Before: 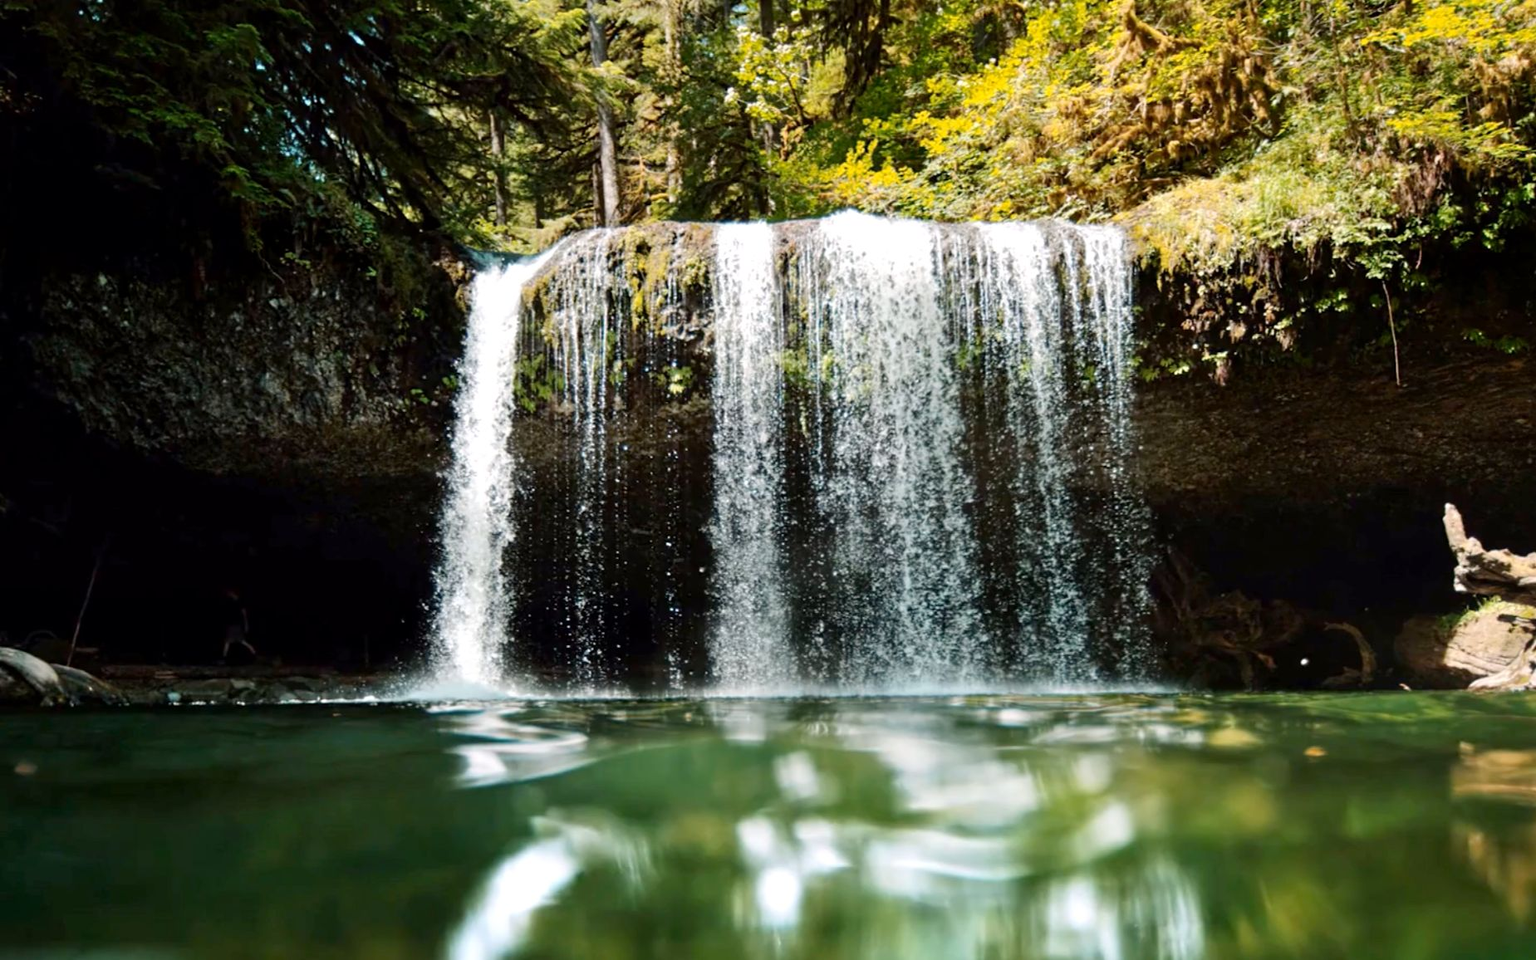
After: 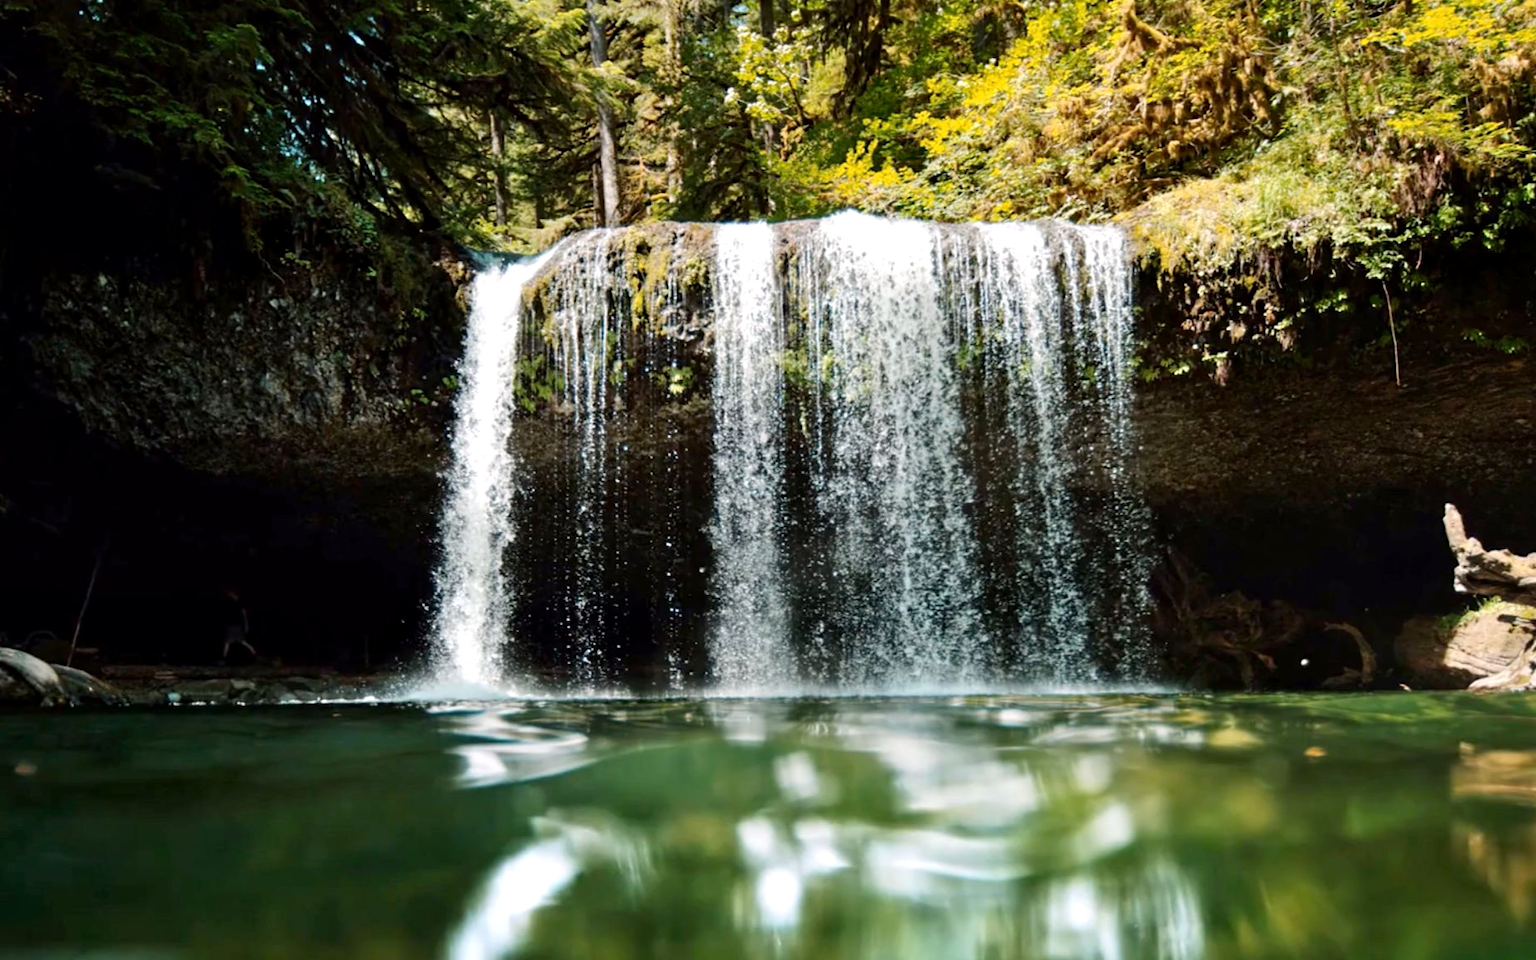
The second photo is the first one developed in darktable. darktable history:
contrast equalizer: y [[0.5, 0.488, 0.462, 0.461, 0.491, 0.5], [0.5 ×6], [0.5 ×6], [0 ×6], [0 ×6]], mix -0.296
